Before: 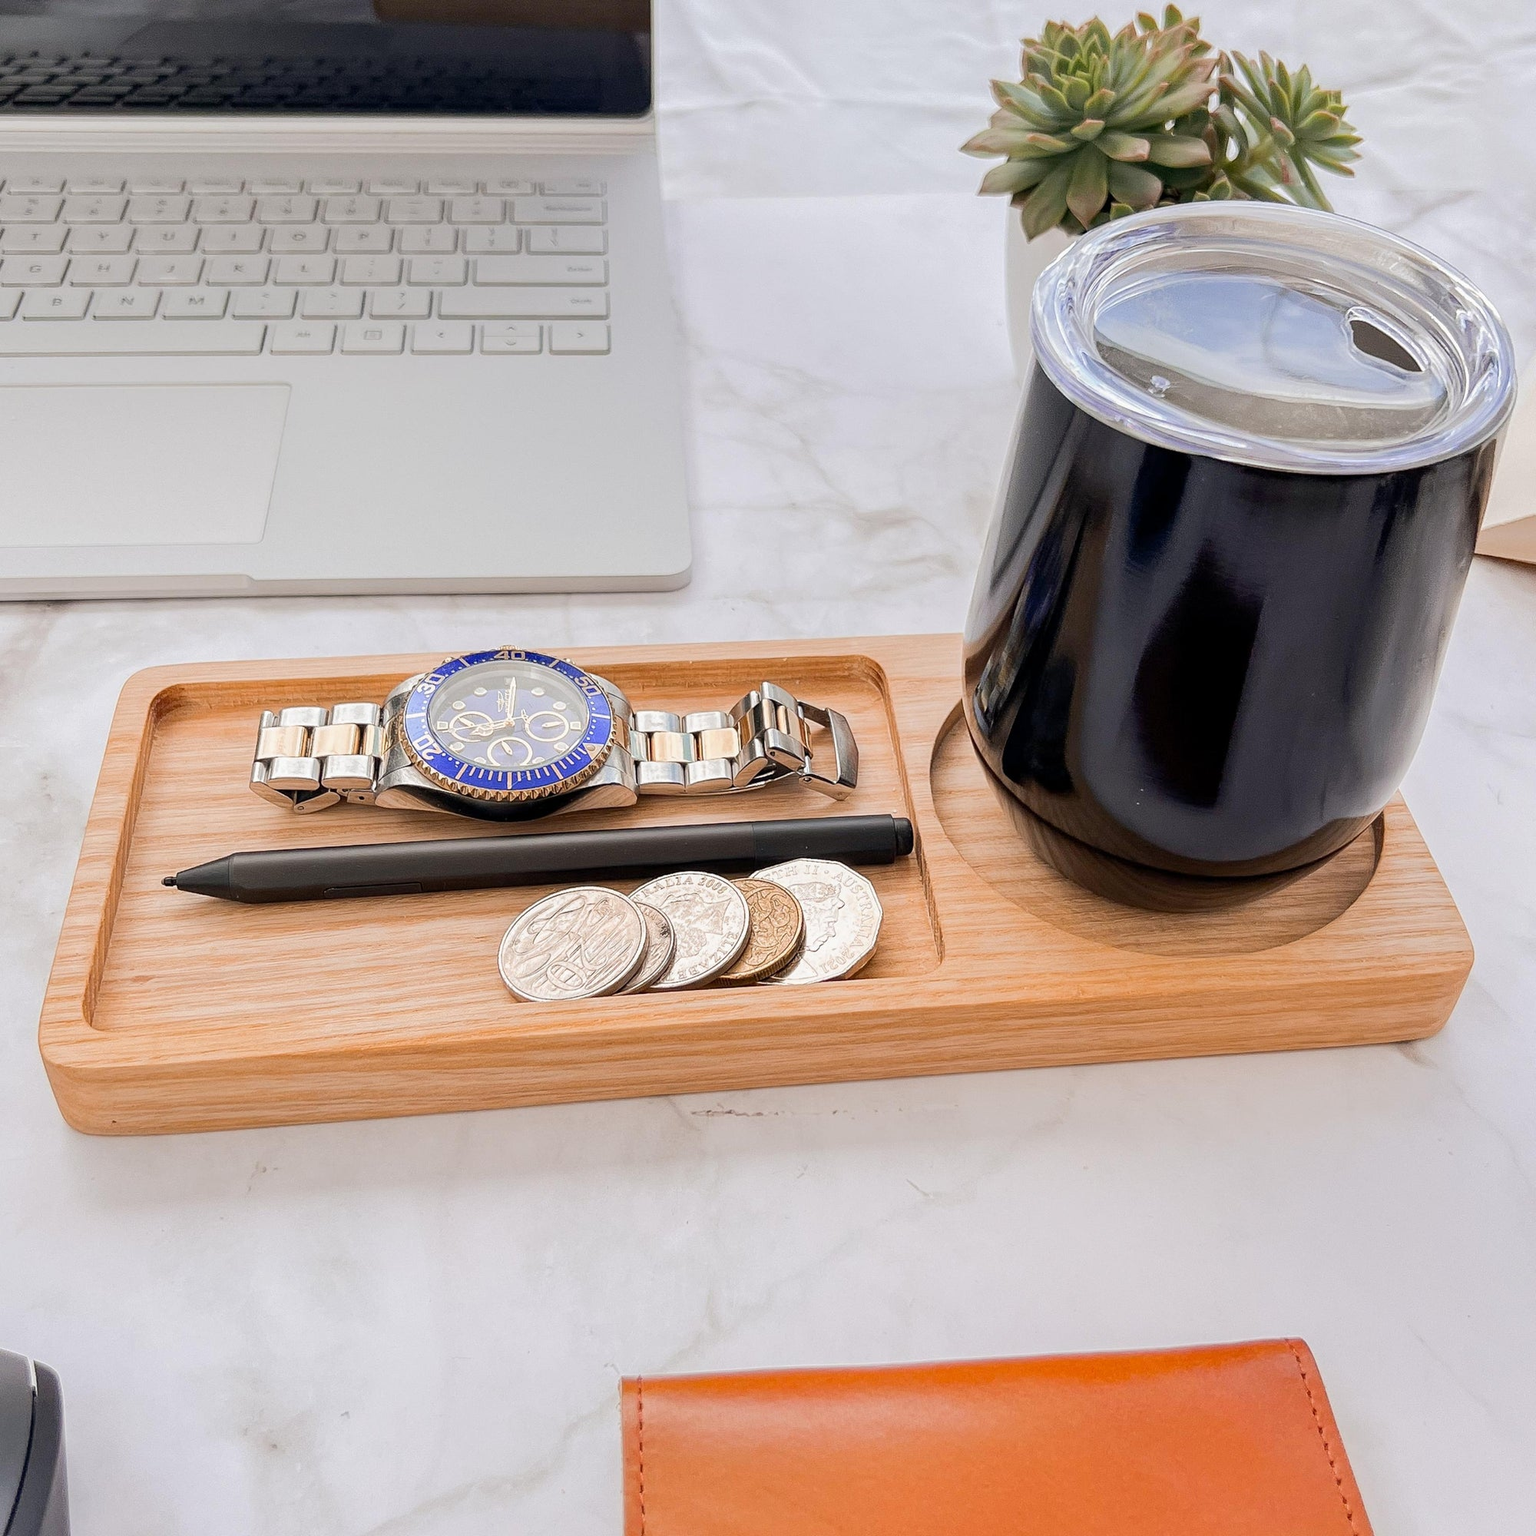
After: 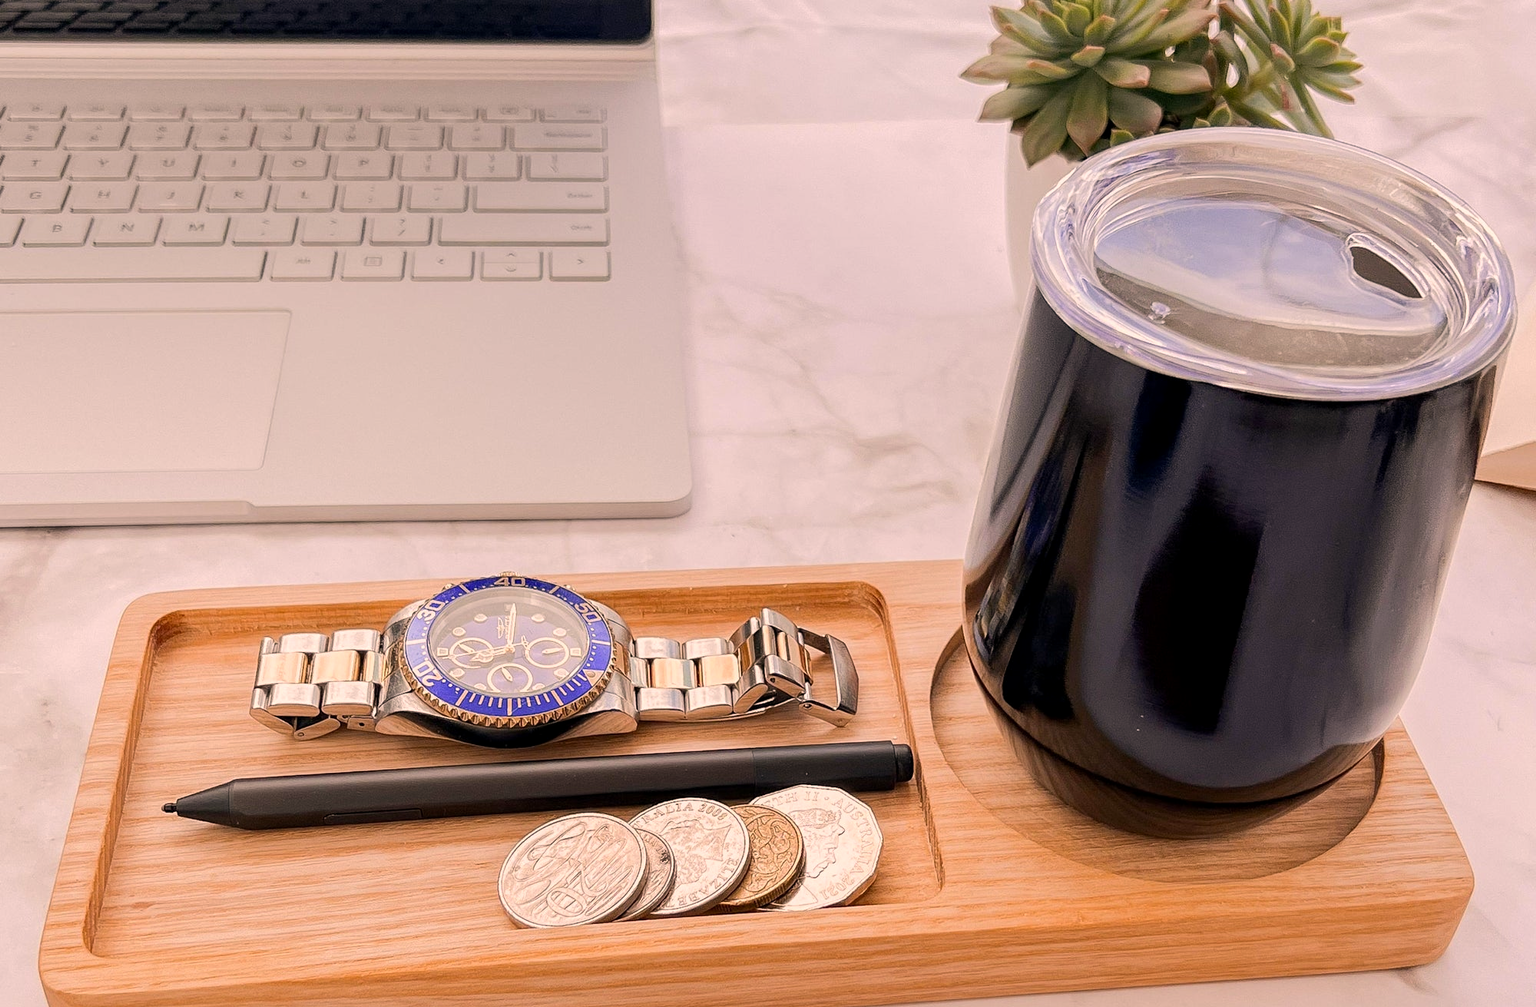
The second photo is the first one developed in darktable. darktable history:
crop and rotate: top 4.848%, bottom 29.503%
exposure: black level correction 0.016, exposure -0.009 EV
color correction: highlights a* 11.96, highlights b* 11.58
